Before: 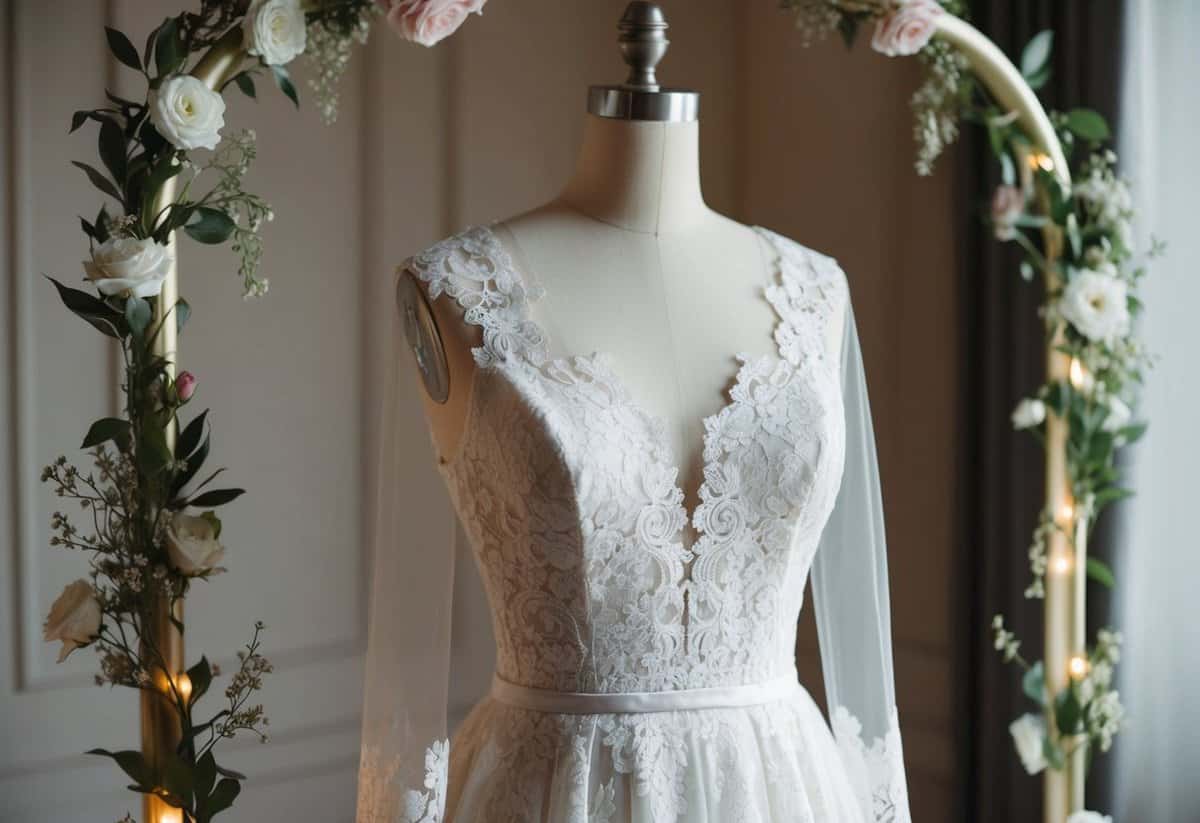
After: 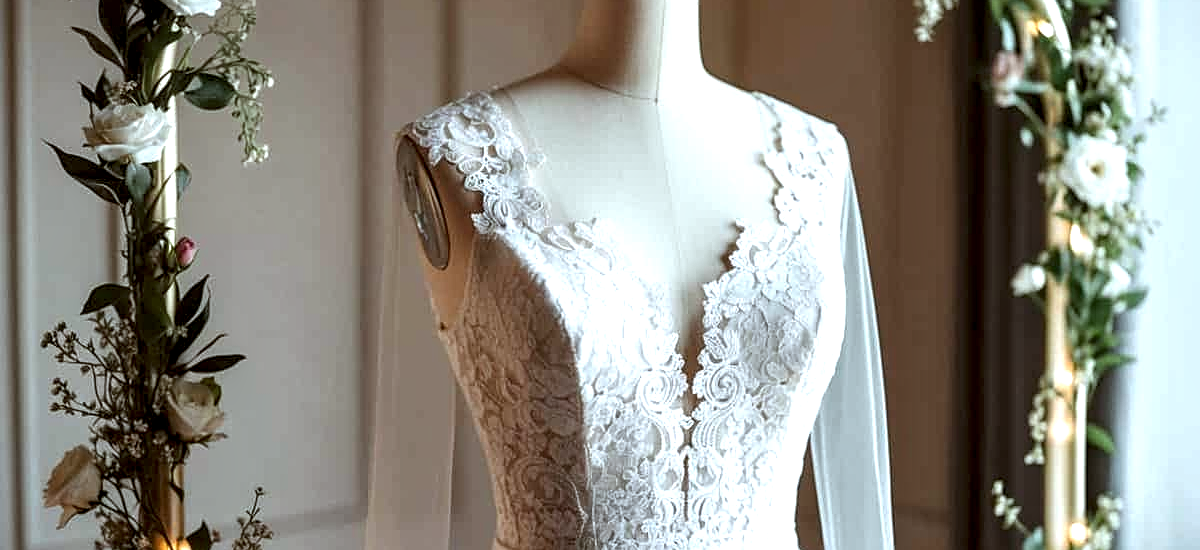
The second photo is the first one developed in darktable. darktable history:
exposure: black level correction 0, exposure 0.589 EV, compensate exposure bias true, compensate highlight preservation false
sharpen: on, module defaults
local contrast: detail 160%
crop: top 16.361%, bottom 16.74%
color correction: highlights a* -3.26, highlights b* -6.29, shadows a* 3.22, shadows b* 5.38
